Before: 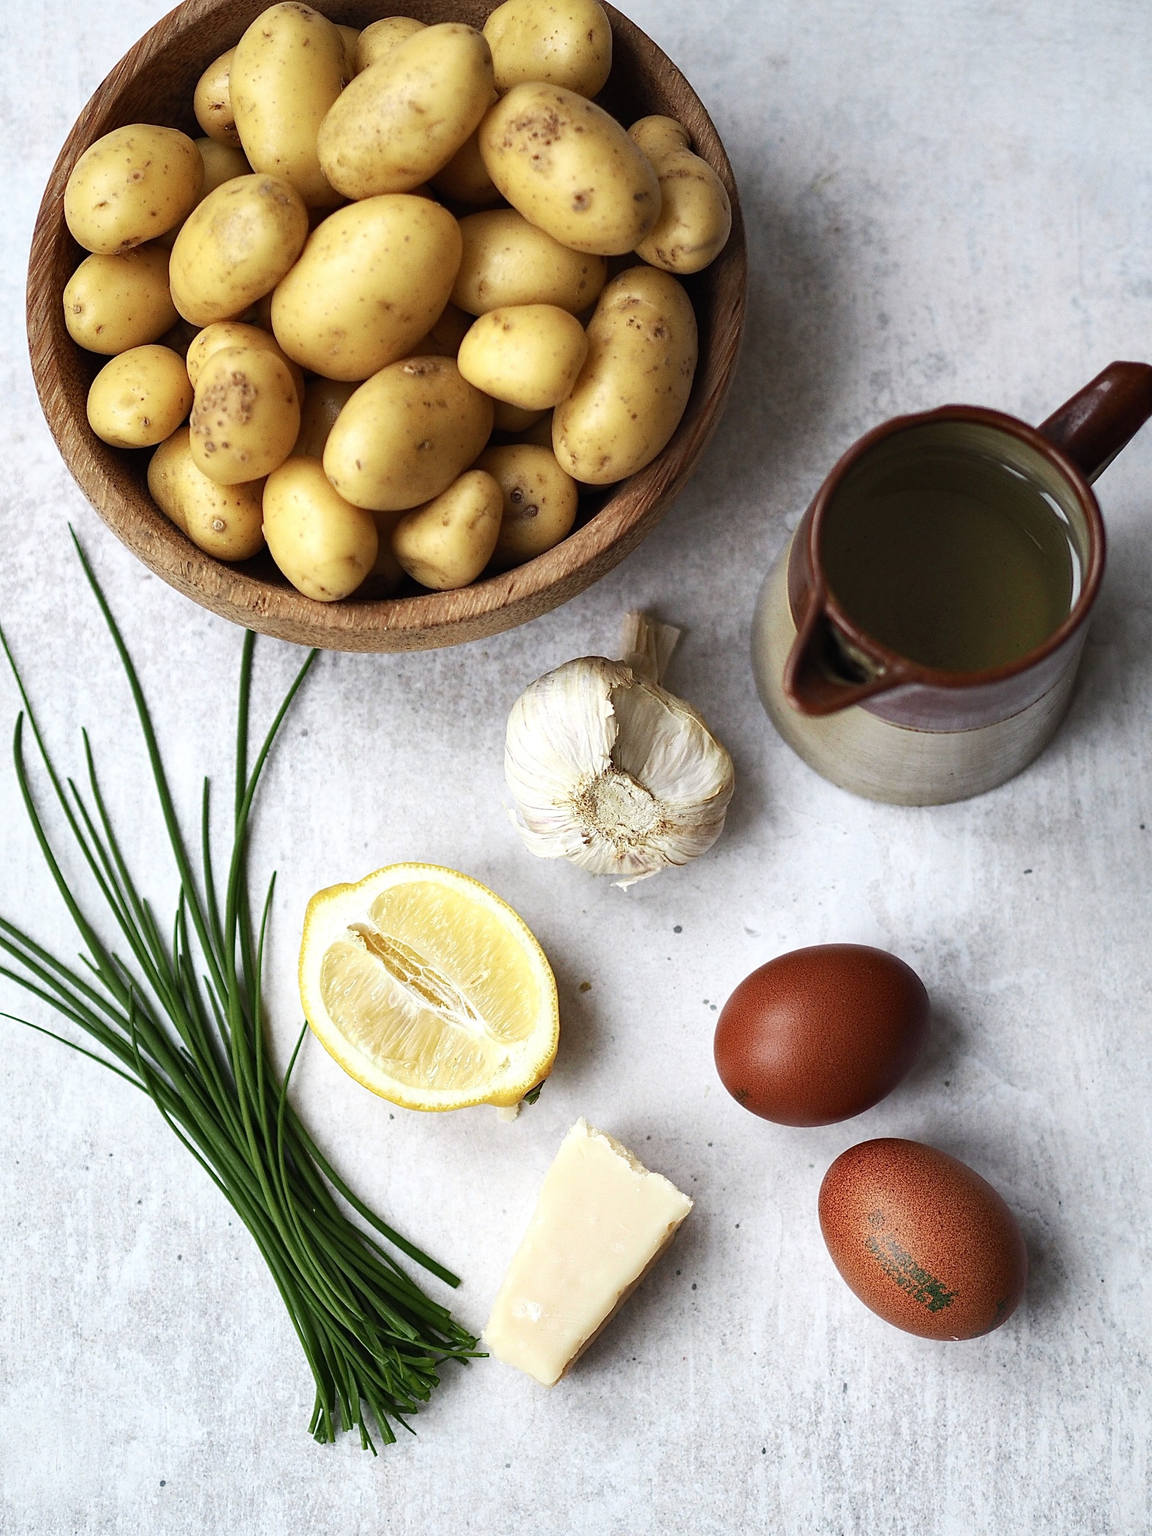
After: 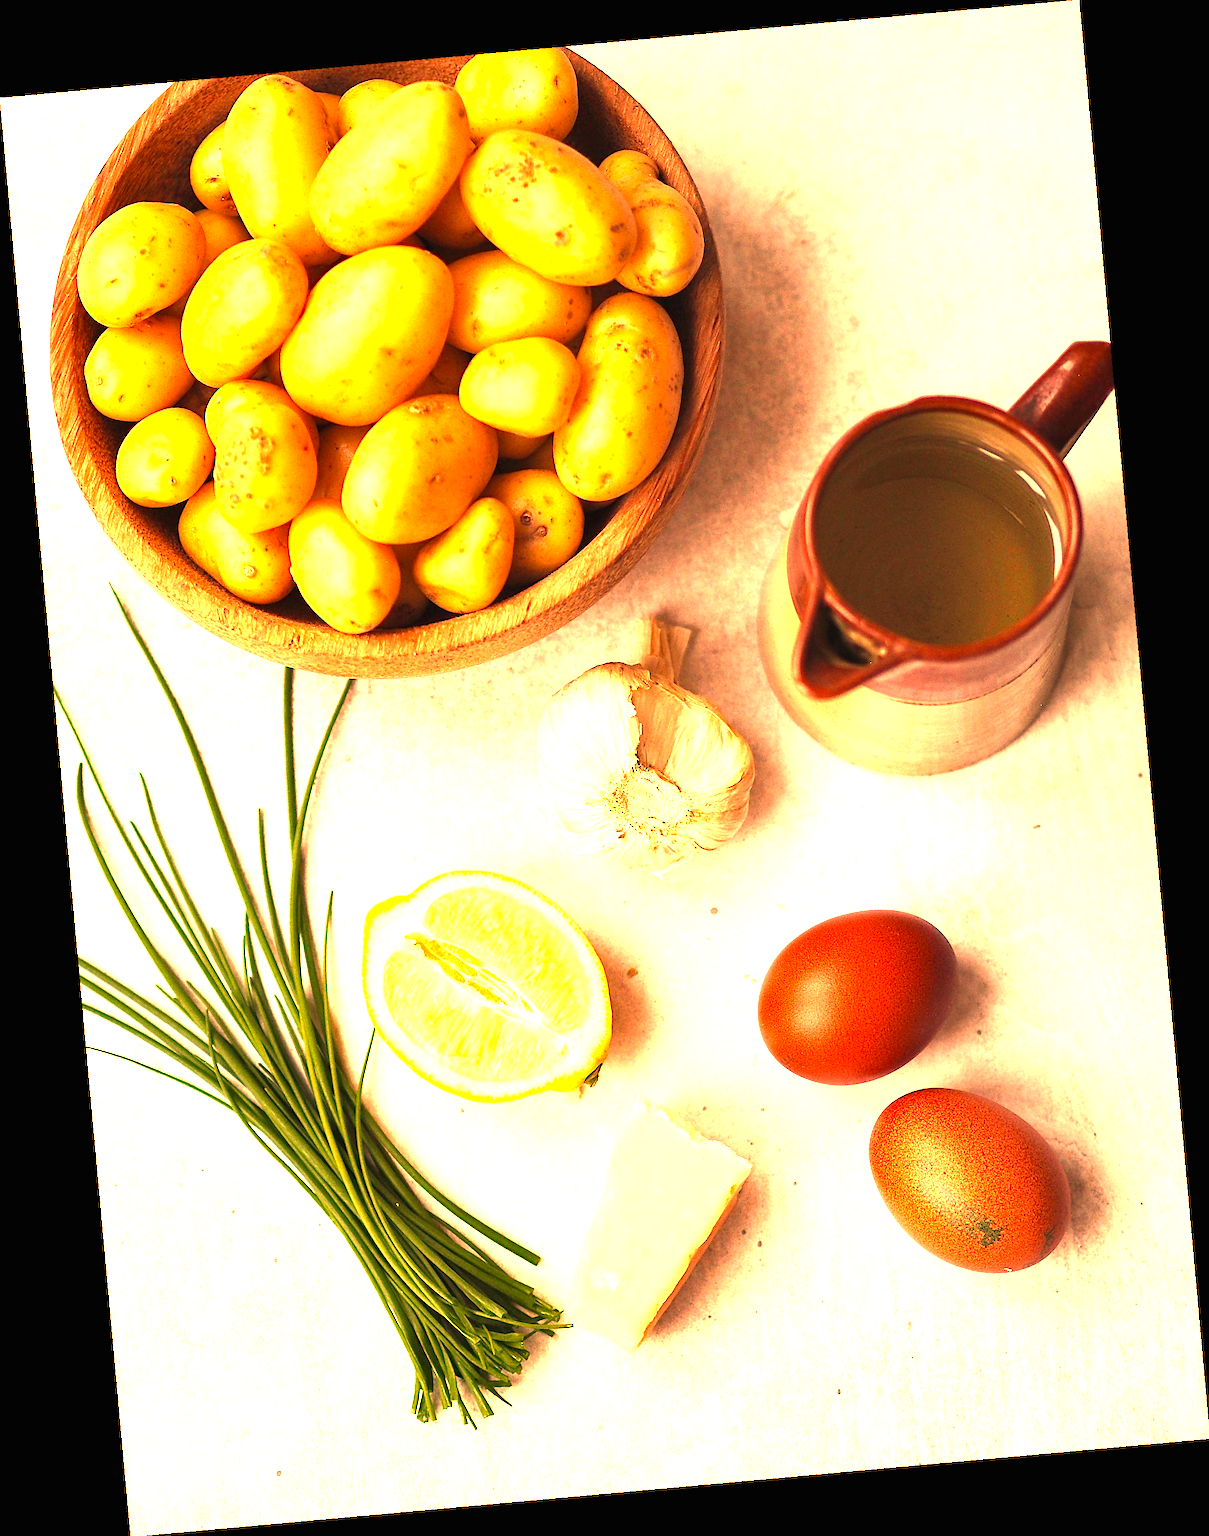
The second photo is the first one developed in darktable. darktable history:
white balance: red 1.467, blue 0.684
rotate and perspective: rotation -5.2°, automatic cropping off
exposure: black level correction 0, exposure 1.675 EV, compensate exposure bias true, compensate highlight preservation false
